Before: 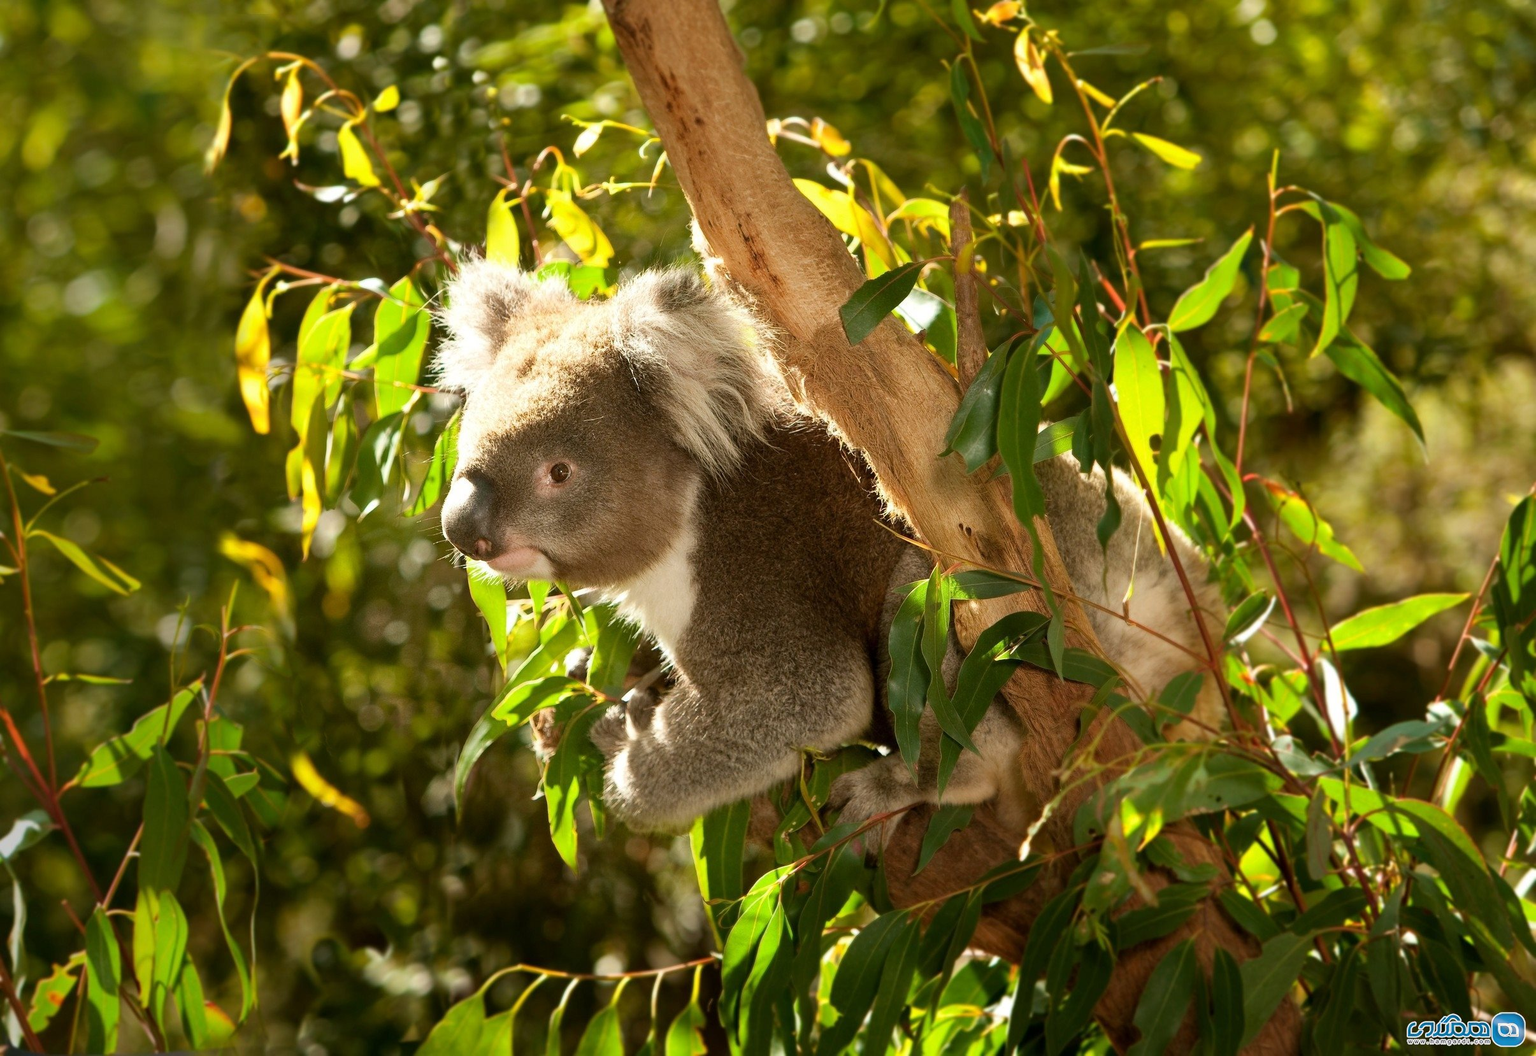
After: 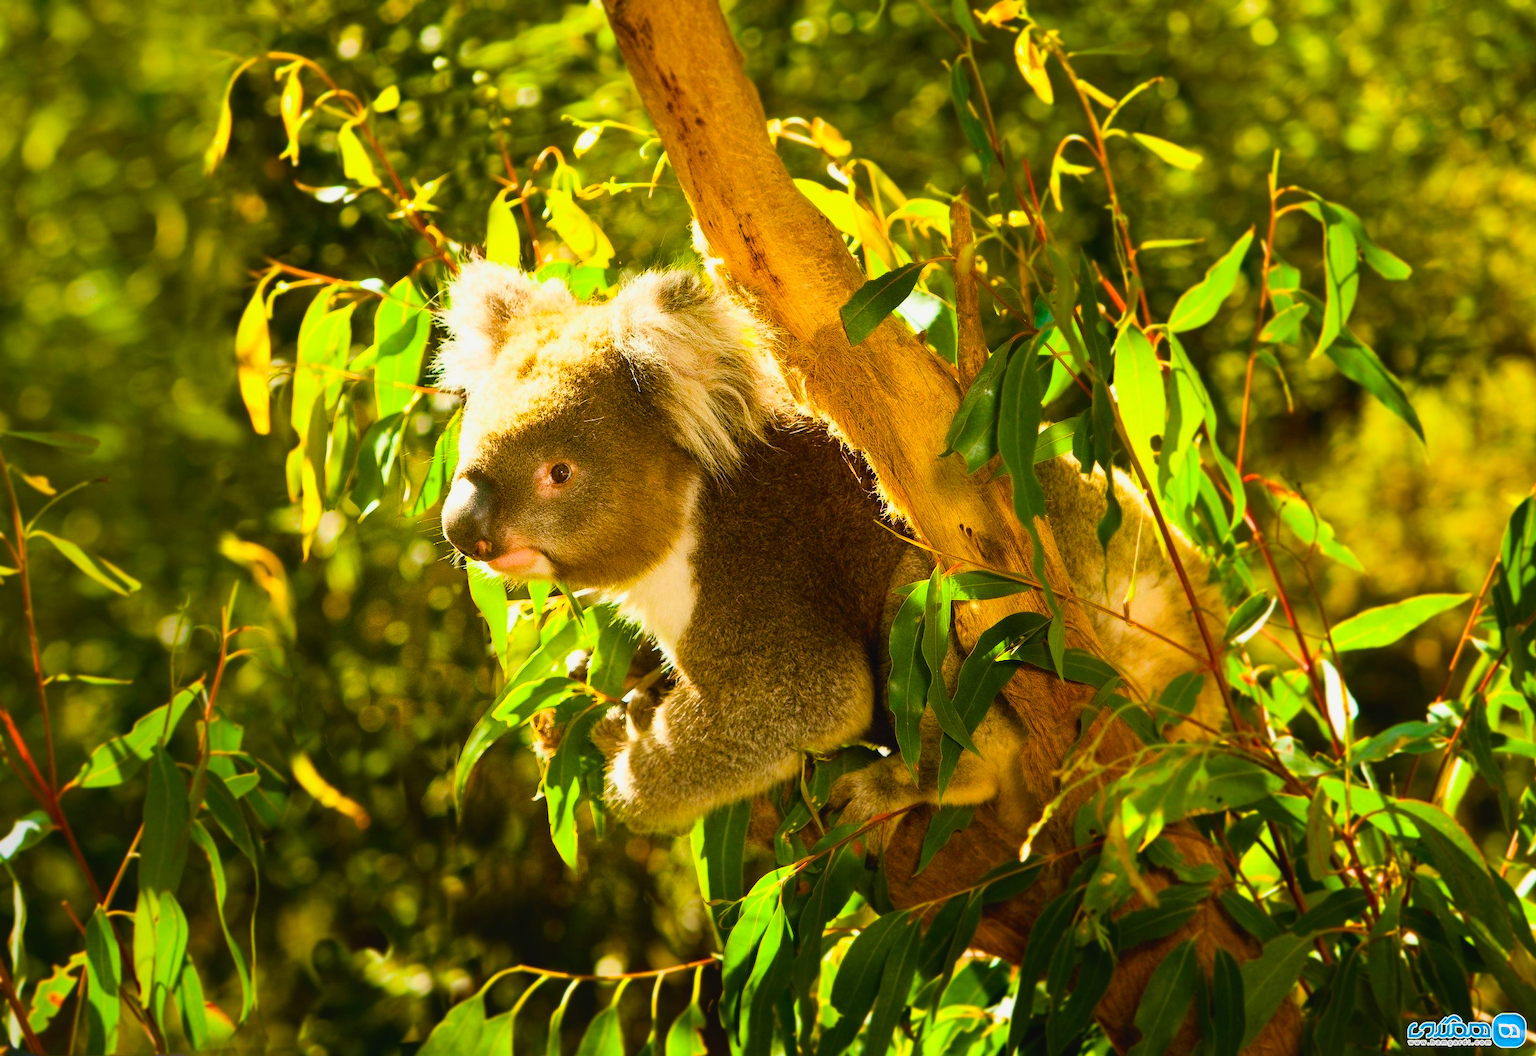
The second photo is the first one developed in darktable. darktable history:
color balance rgb: linear chroma grading › global chroma 9%, perceptual saturation grading › global saturation 36%, perceptual saturation grading › shadows 35%, perceptual brilliance grading › global brilliance 15%, perceptual brilliance grading › shadows -35%, global vibrance 15%
contrast brightness saturation: contrast 0.2, brightness 0.16, saturation 0.22
lowpass: radius 0.1, contrast 0.85, saturation 1.1, unbound 0
filmic rgb: black relative exposure -8.15 EV, white relative exposure 3.76 EV, hardness 4.46
